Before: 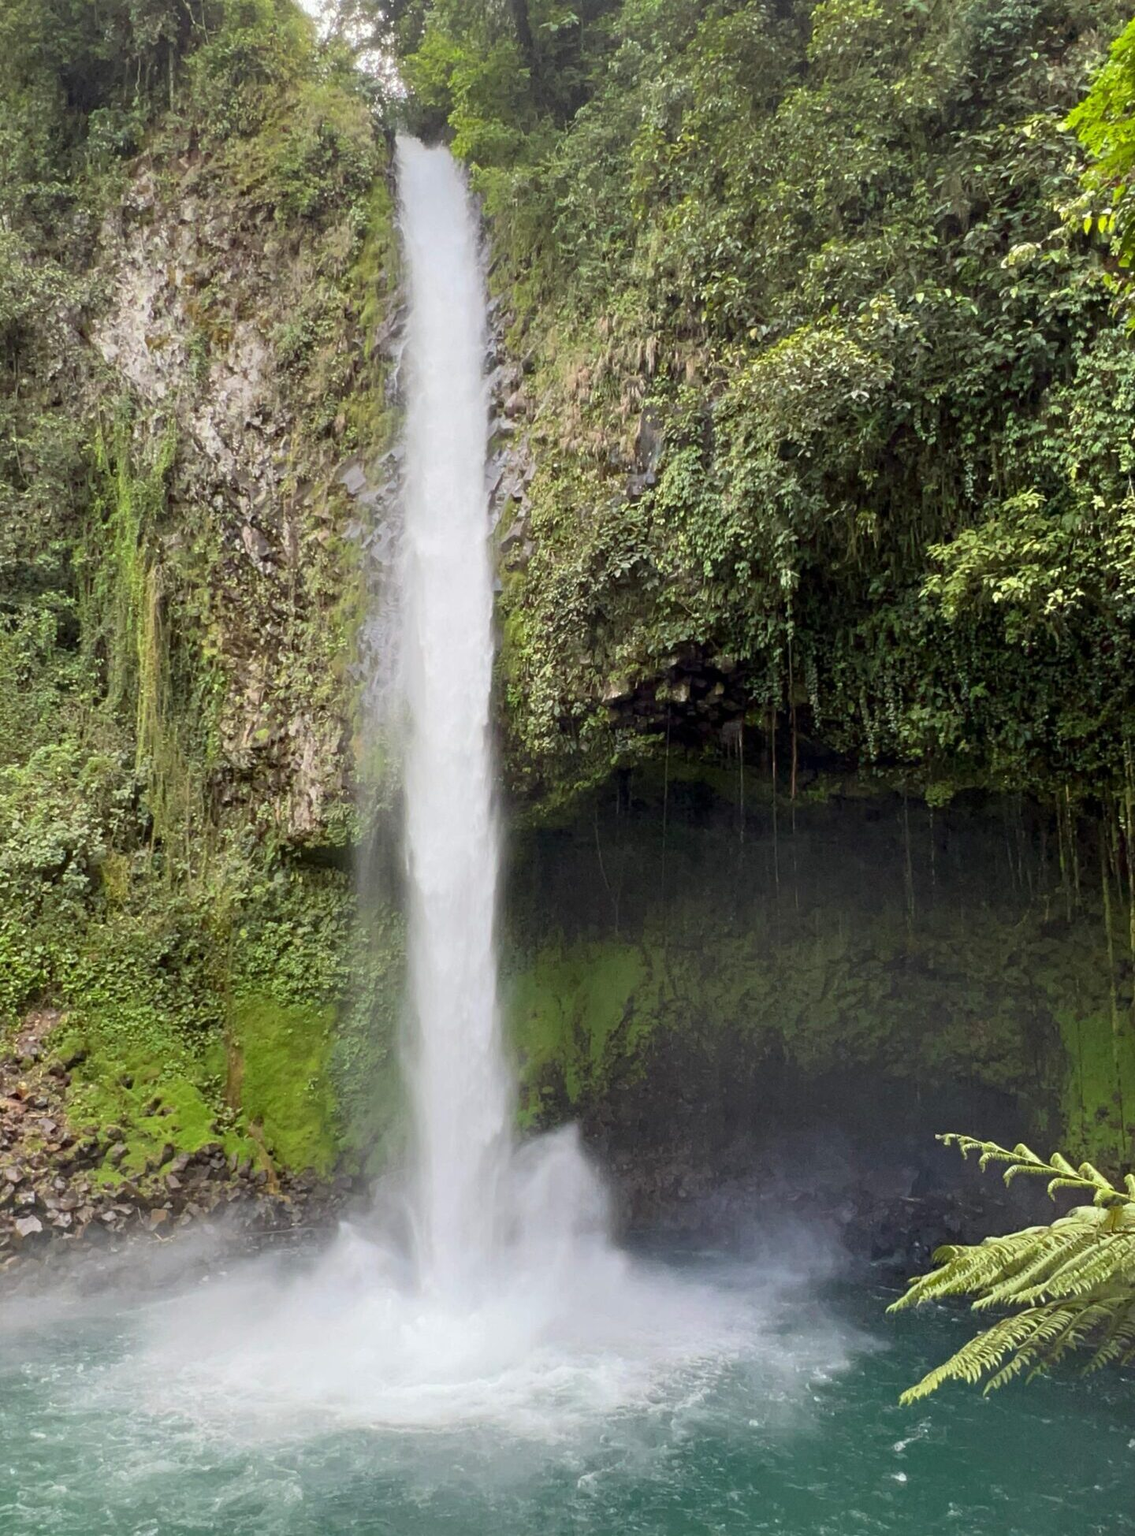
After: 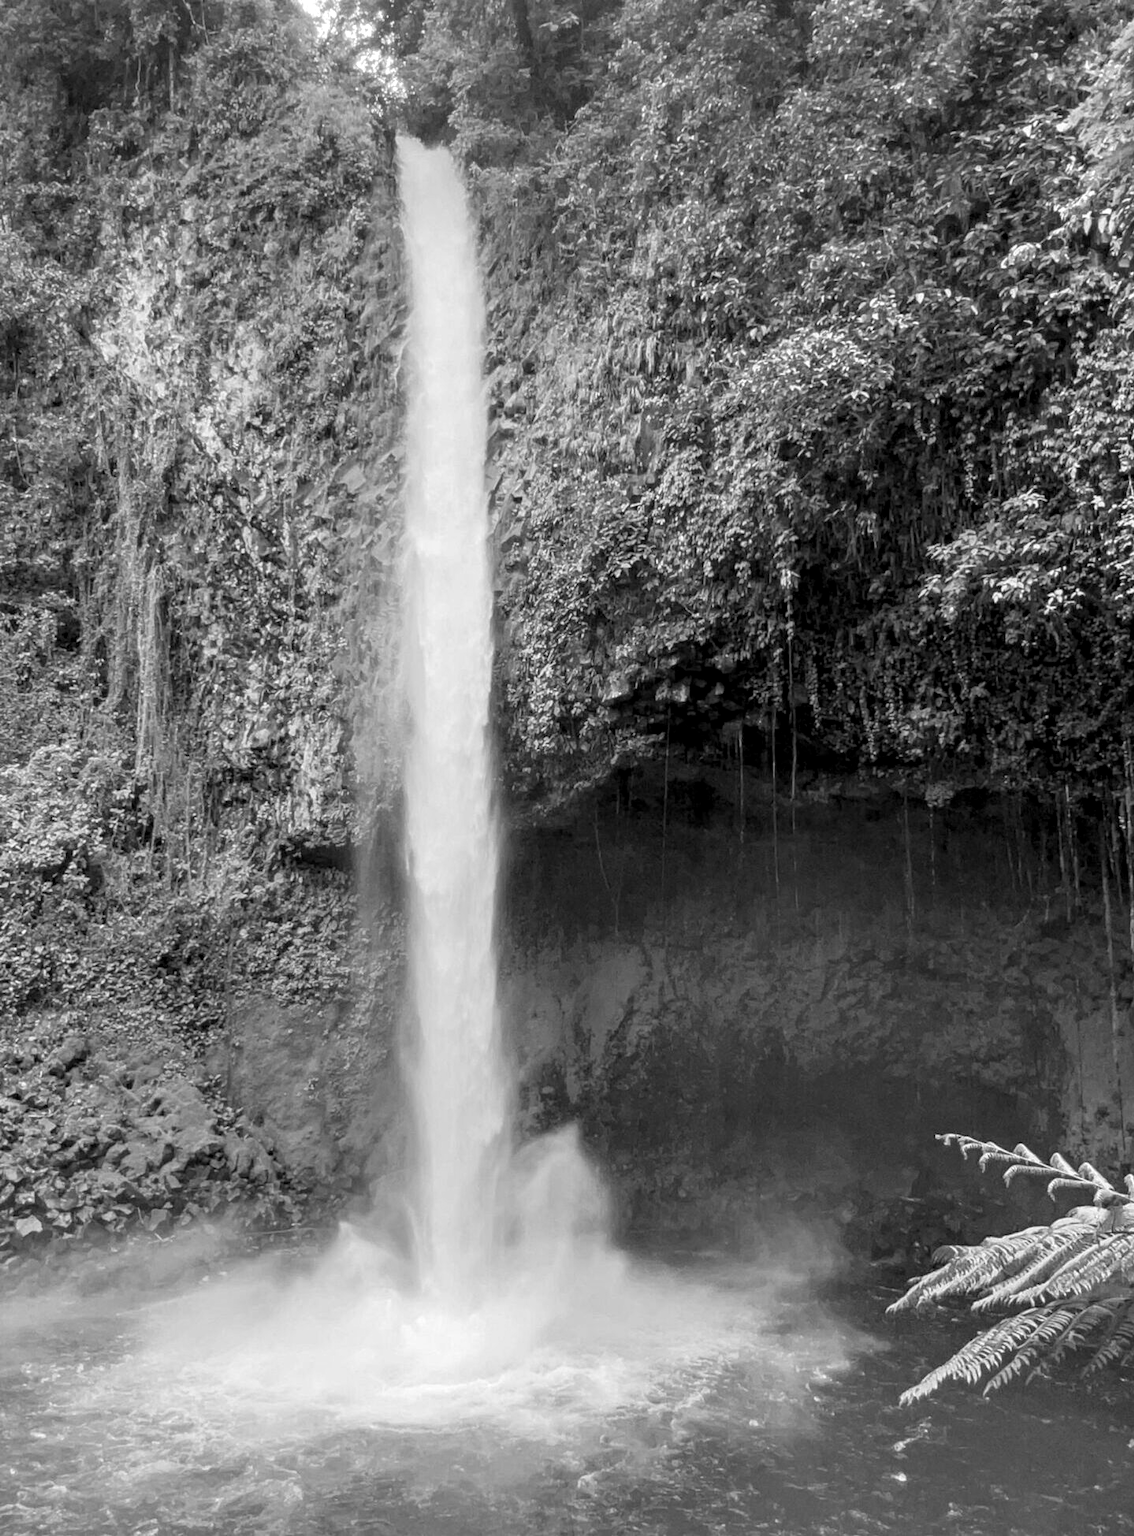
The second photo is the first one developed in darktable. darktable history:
local contrast: on, module defaults
monochrome: on, module defaults
color calibration: x 0.37, y 0.382, temperature 4313.32 K
